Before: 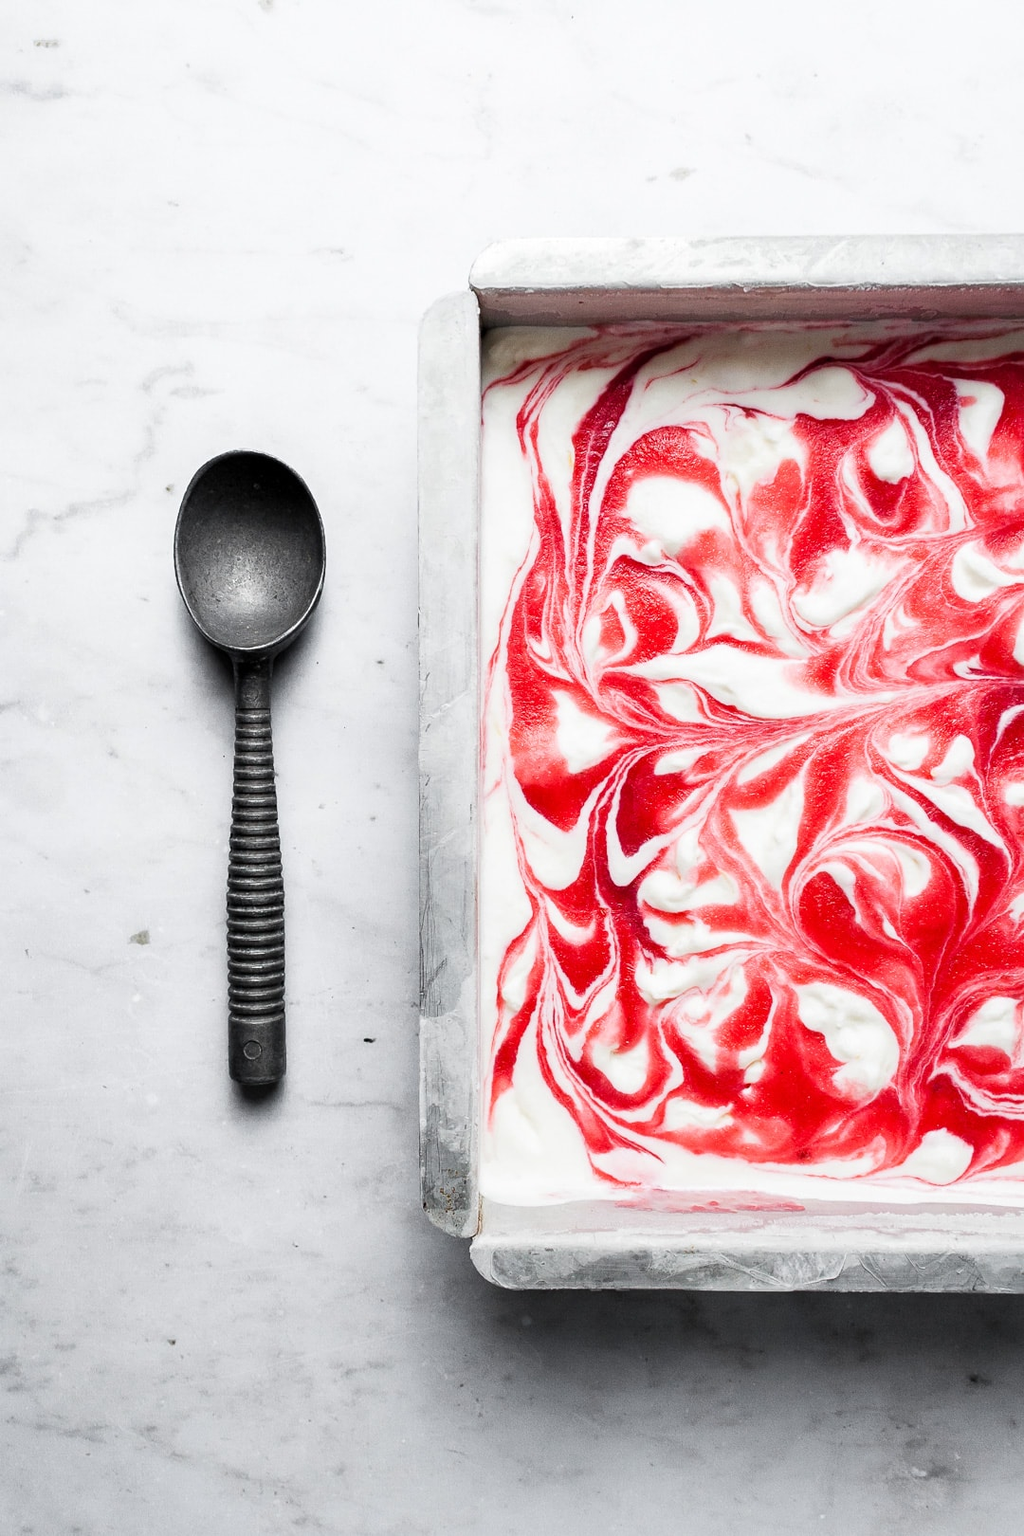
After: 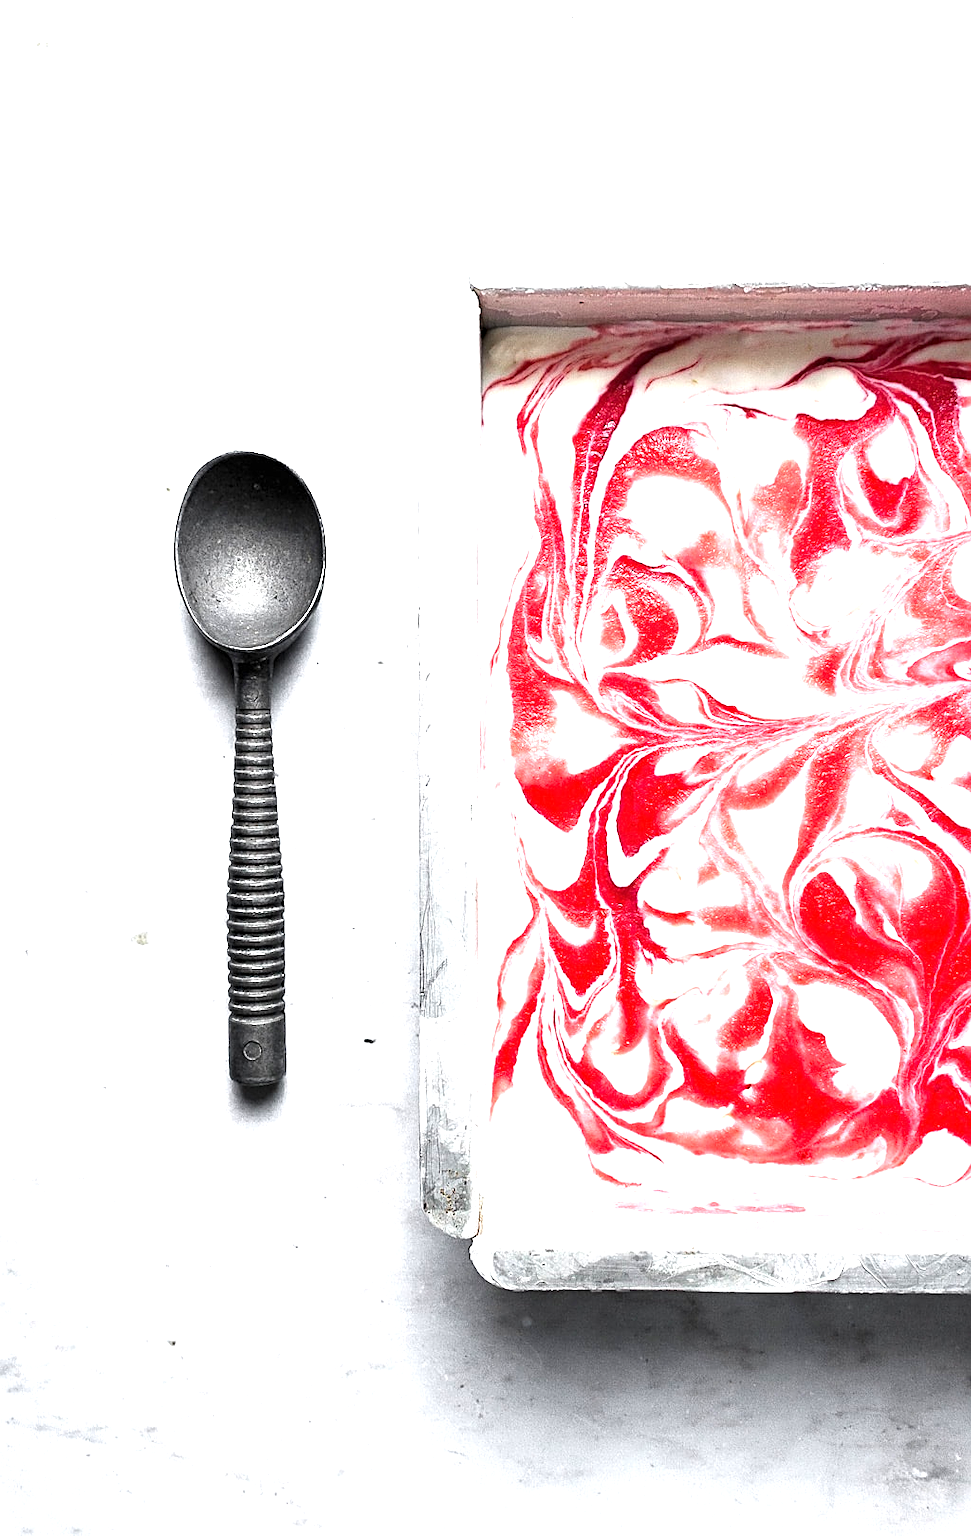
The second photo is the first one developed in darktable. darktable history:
sharpen: on, module defaults
exposure: black level correction 0, exposure 1.1 EV, compensate exposure bias true, compensate highlight preservation false
crop and rotate: right 5.167%
